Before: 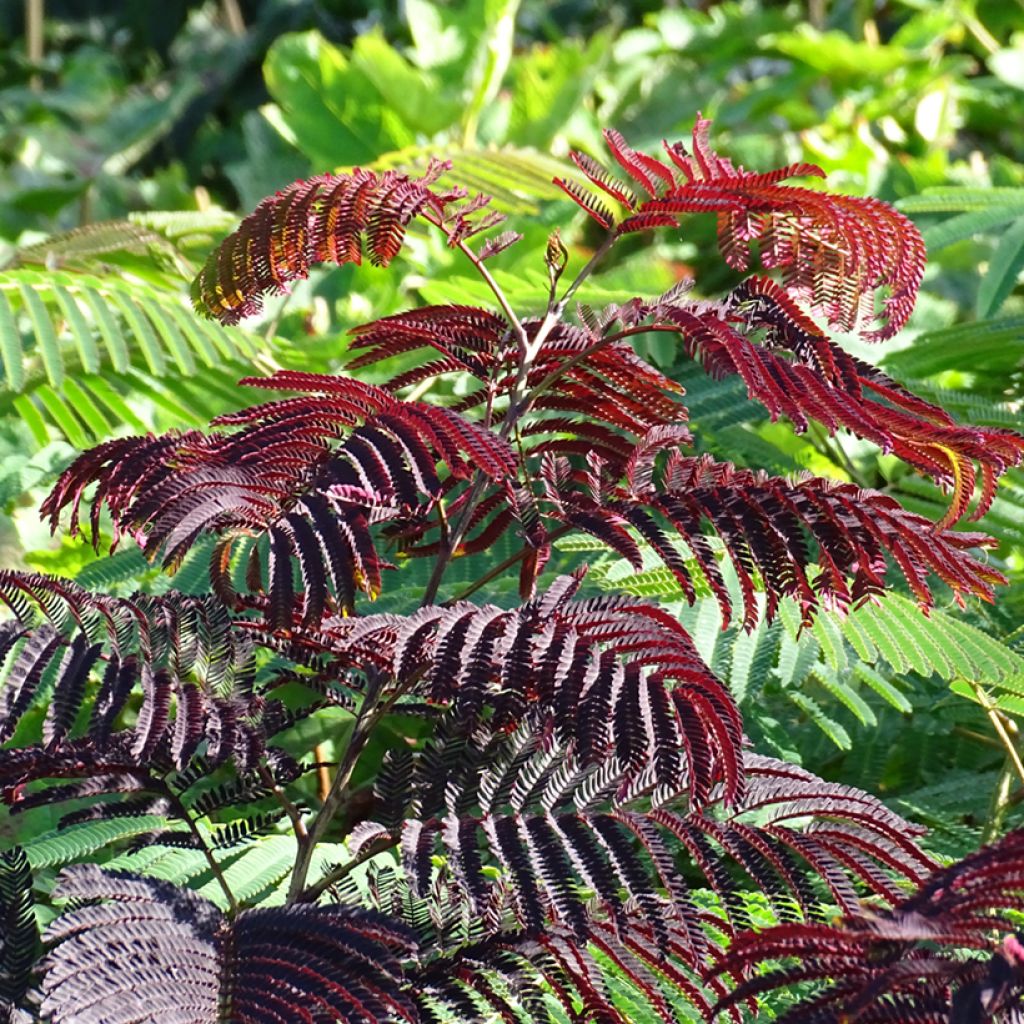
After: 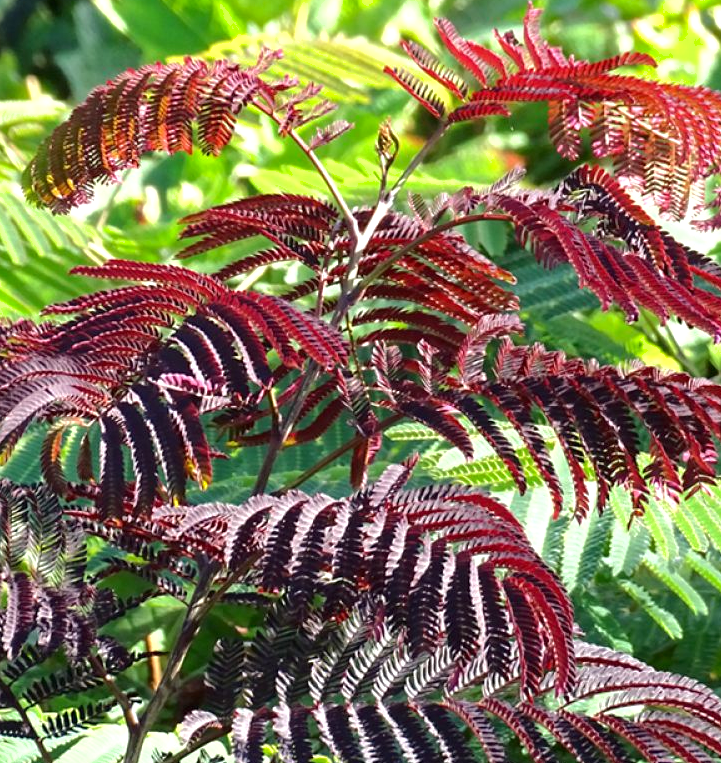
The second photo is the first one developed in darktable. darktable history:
shadows and highlights: shadows -20.03, white point adjustment -1.83, highlights -34.81
exposure: black level correction 0.001, exposure 0.5 EV, compensate highlight preservation false
tone equalizer: edges refinement/feathering 500, mask exposure compensation -1.57 EV, preserve details no
crop and rotate: left 16.572%, top 10.916%, right 12.932%, bottom 14.534%
